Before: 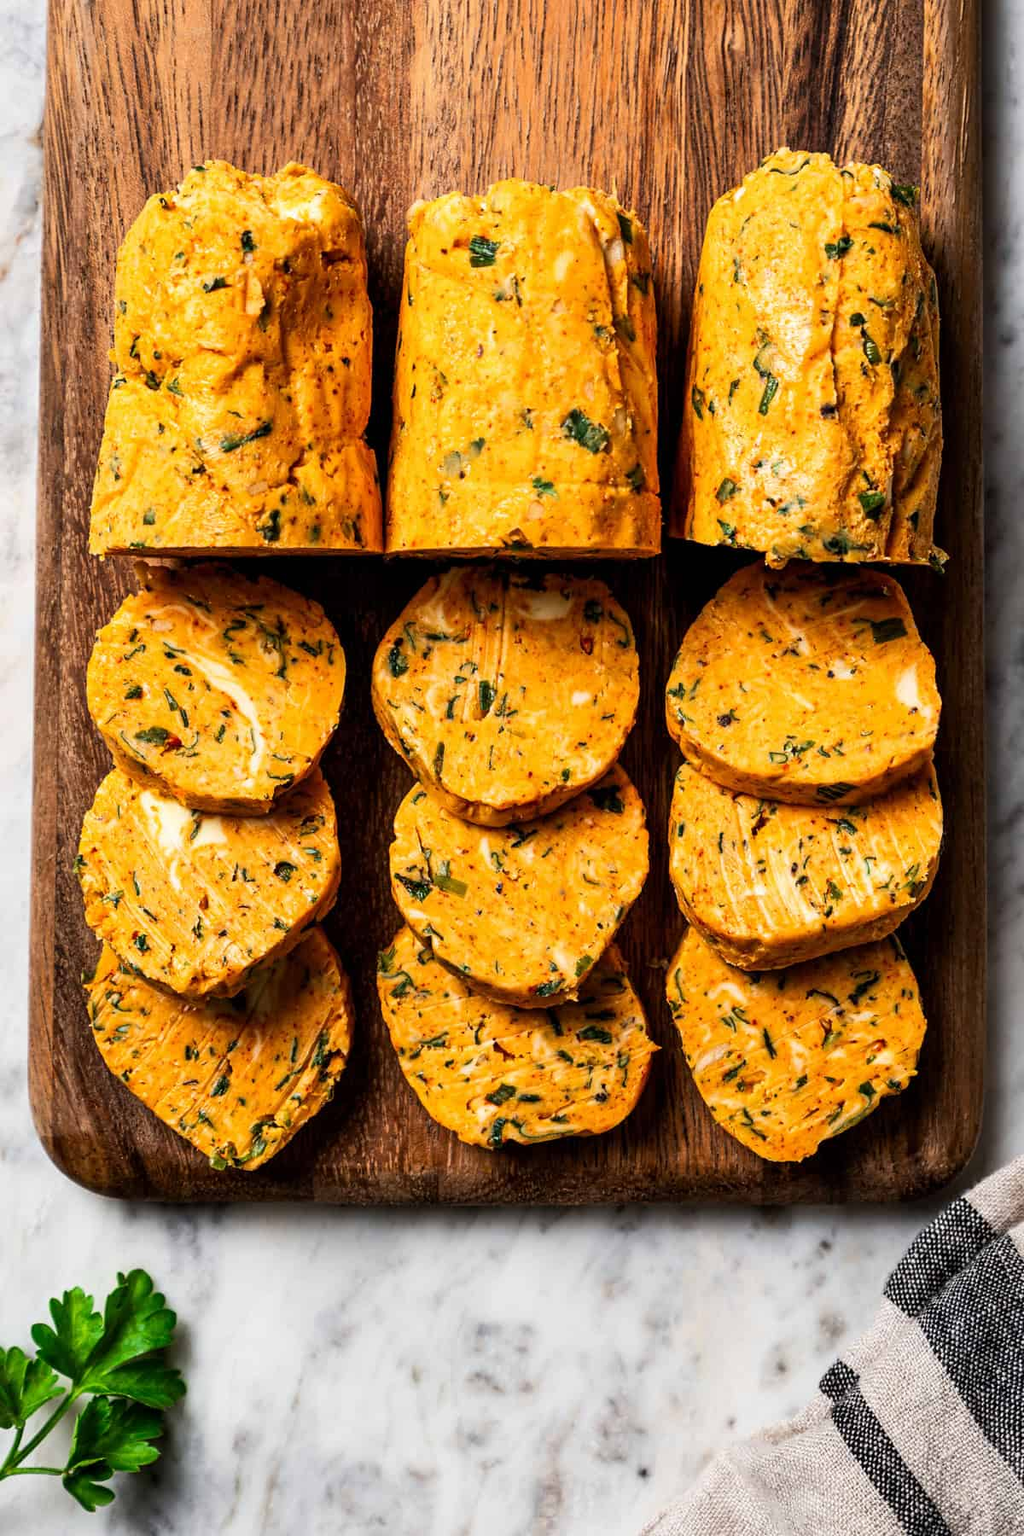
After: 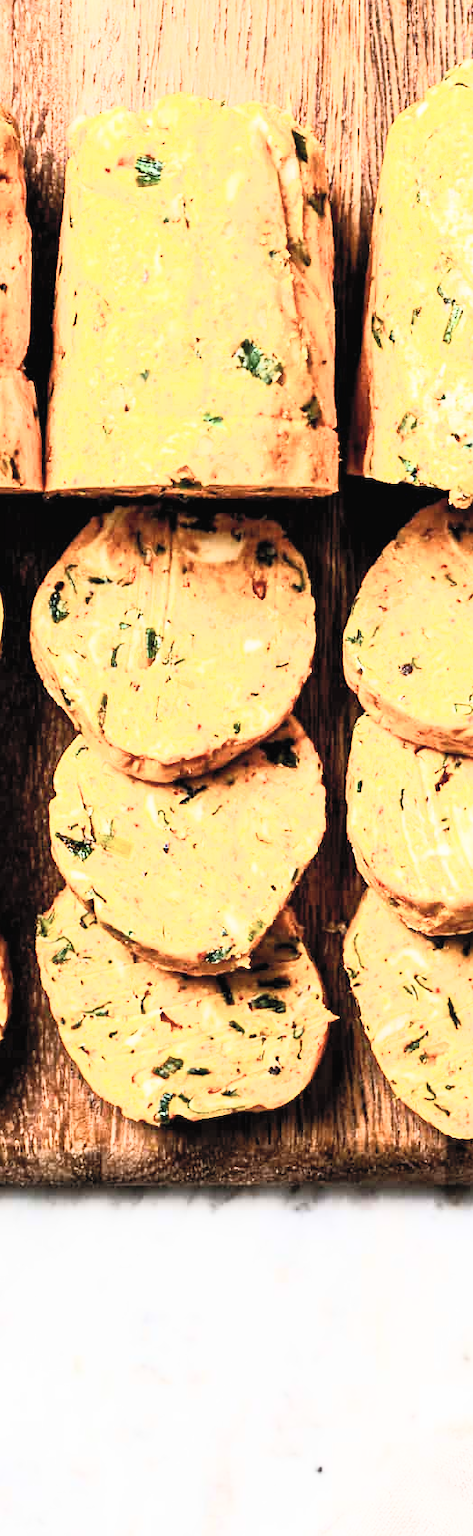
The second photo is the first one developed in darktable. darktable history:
shadows and highlights: shadows -0.644, highlights 40.26
crop: left 33.541%, top 5.961%, right 22.886%
filmic rgb: black relative exposure -7.65 EV, white relative exposure 4.56 EV, threshold 5.94 EV, hardness 3.61, enable highlight reconstruction true
exposure: black level correction 0, exposure 0.935 EV, compensate highlight preservation false
contrast brightness saturation: contrast 0.387, brightness 0.54
